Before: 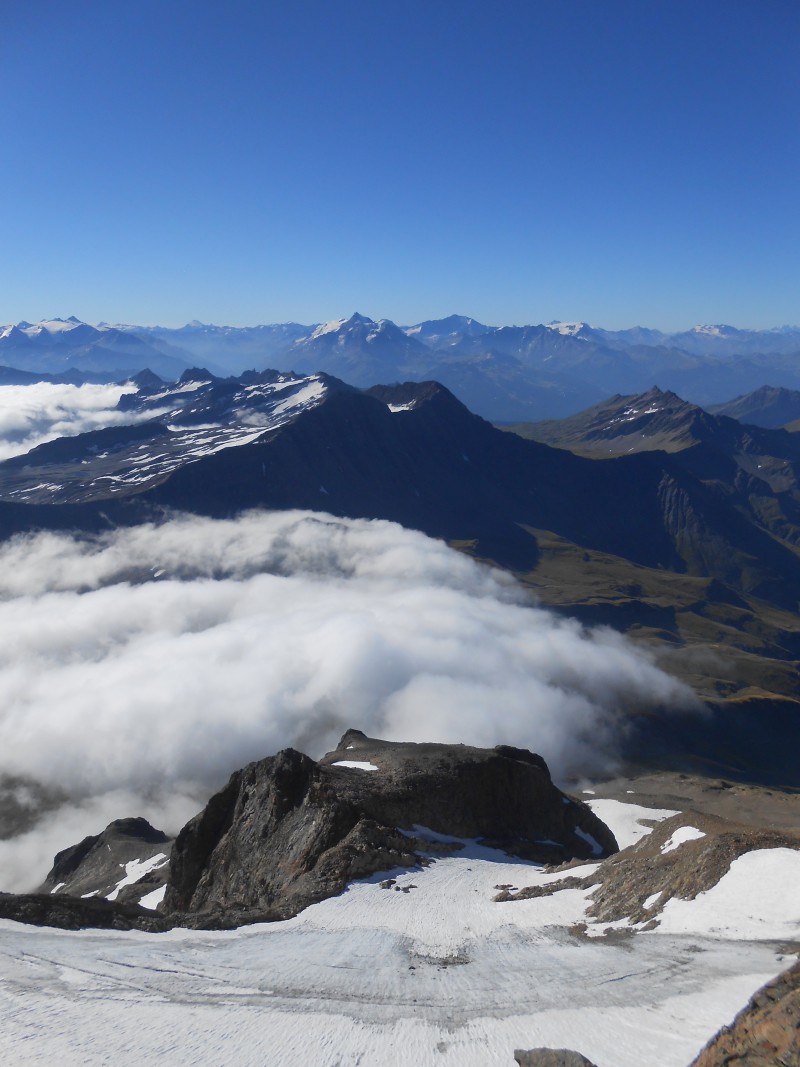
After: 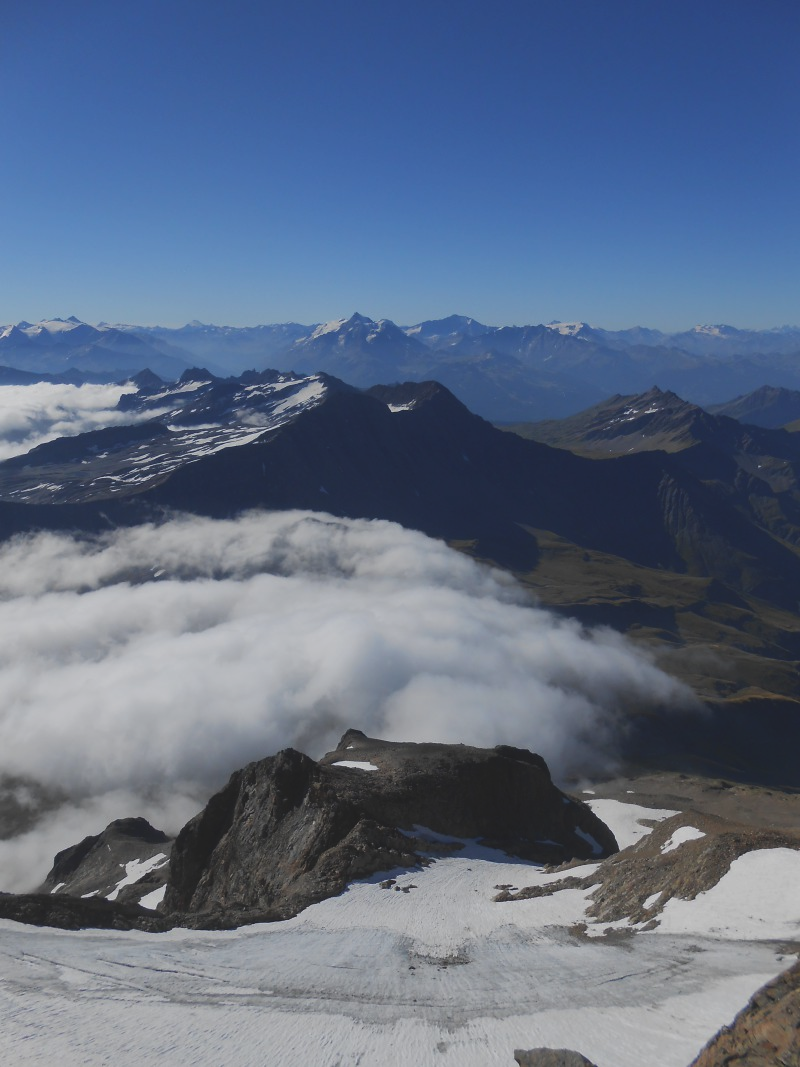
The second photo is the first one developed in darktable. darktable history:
exposure: black level correction -0.015, exposure -0.539 EV, compensate exposure bias true, compensate highlight preservation false
